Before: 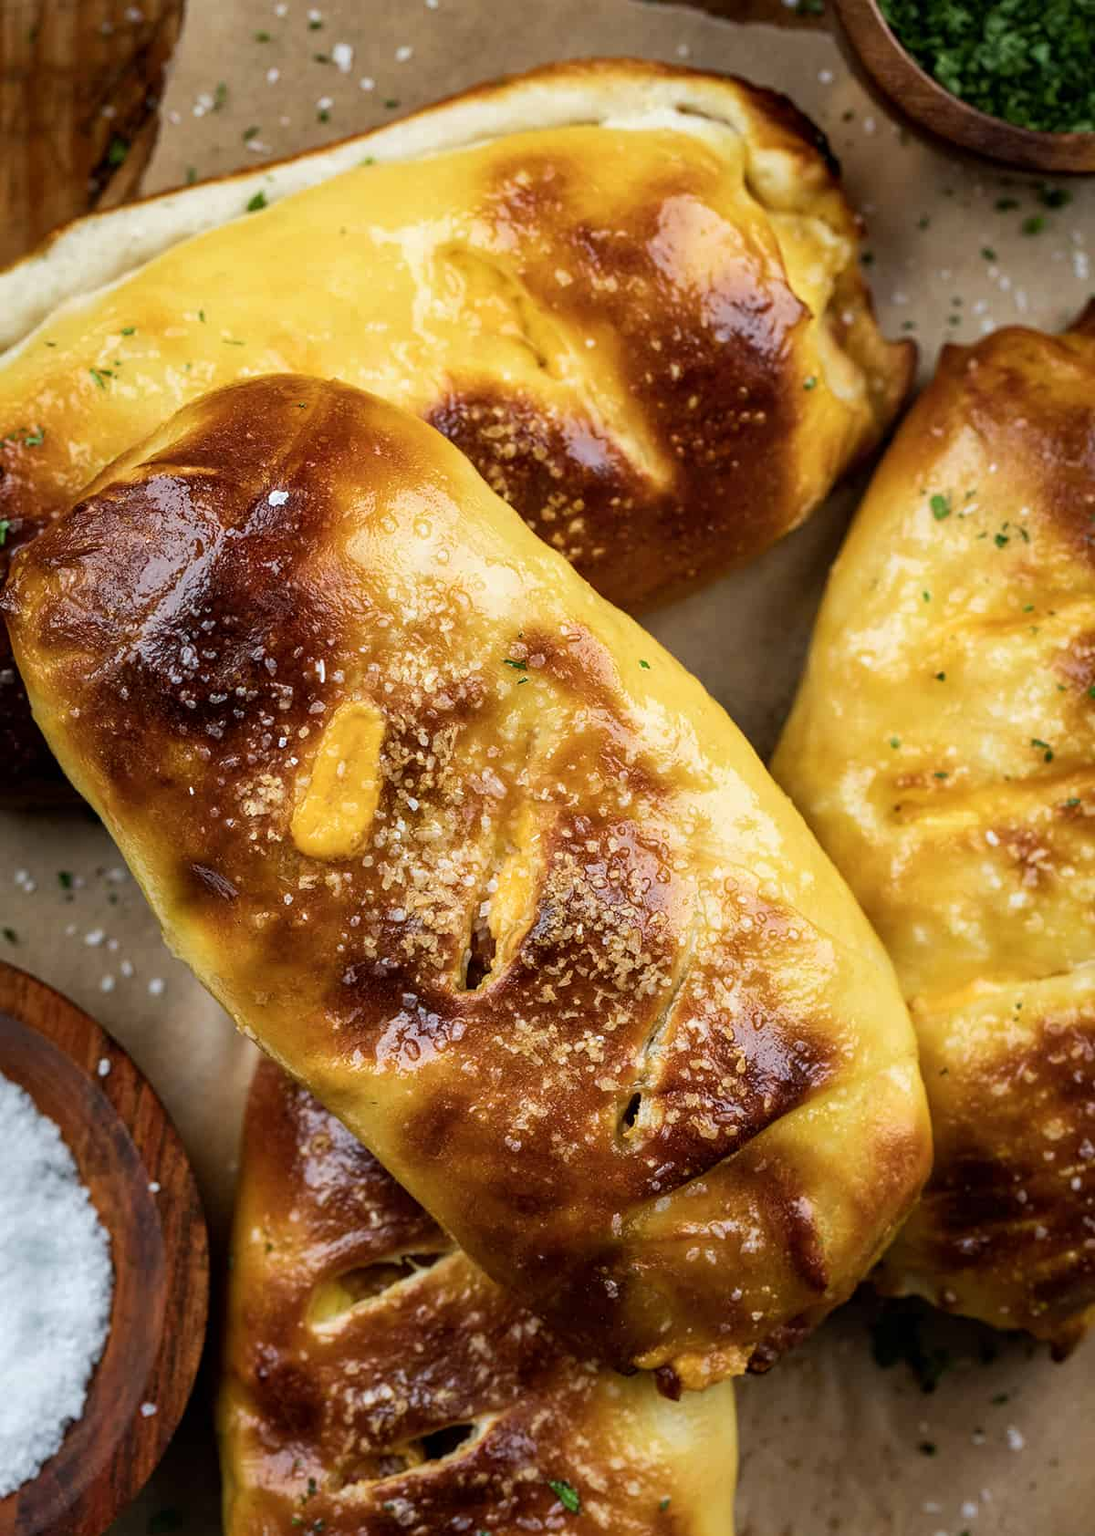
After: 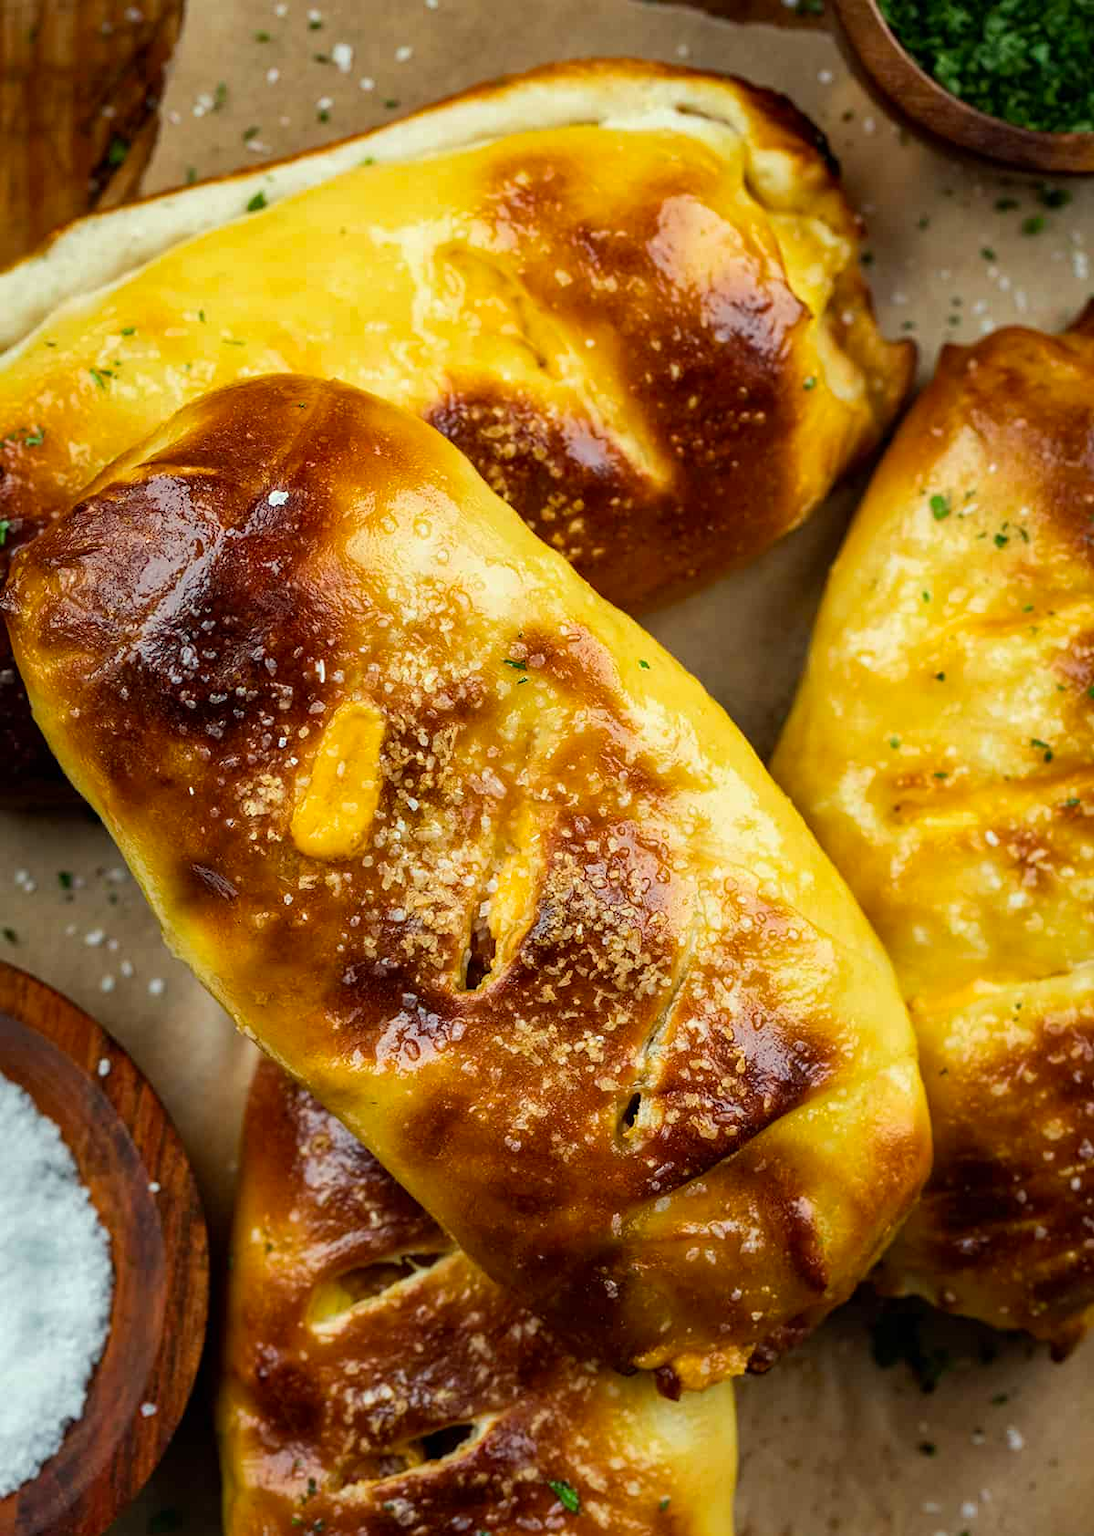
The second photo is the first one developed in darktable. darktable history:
color correction: highlights a* -4.42, highlights b* 6.66
